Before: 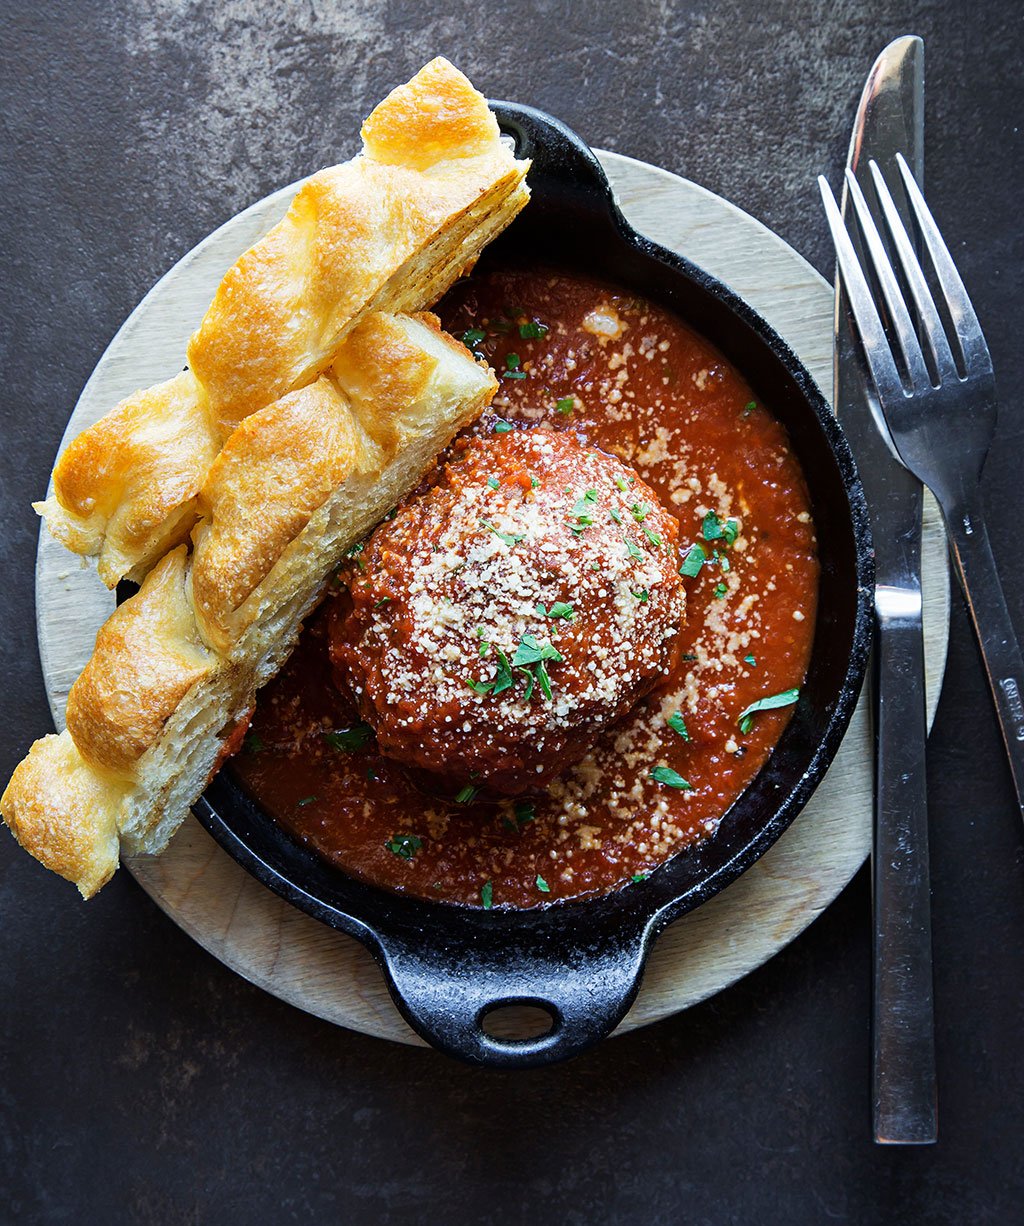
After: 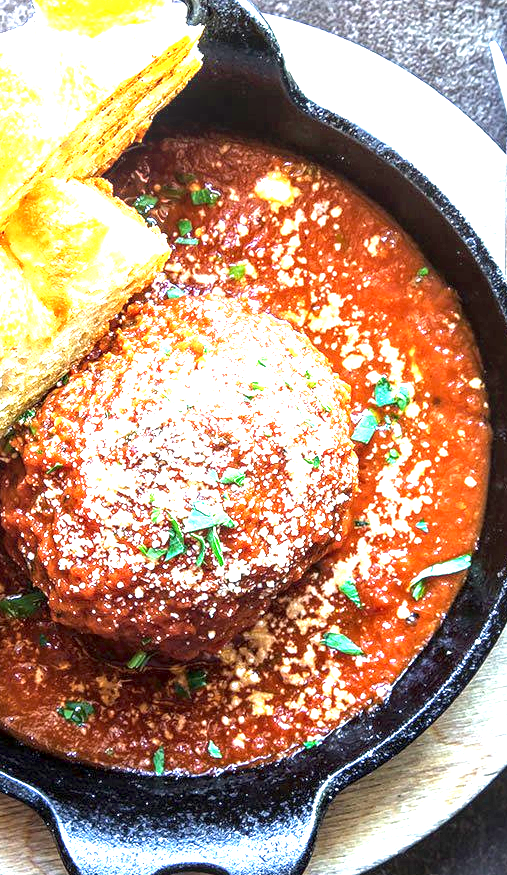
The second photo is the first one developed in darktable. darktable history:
exposure: black level correction 0, exposure 2.088 EV, compensate exposure bias true, compensate highlight preservation false
local contrast: detail 142%
crop: left 32.075%, top 10.976%, right 18.355%, bottom 17.596%
